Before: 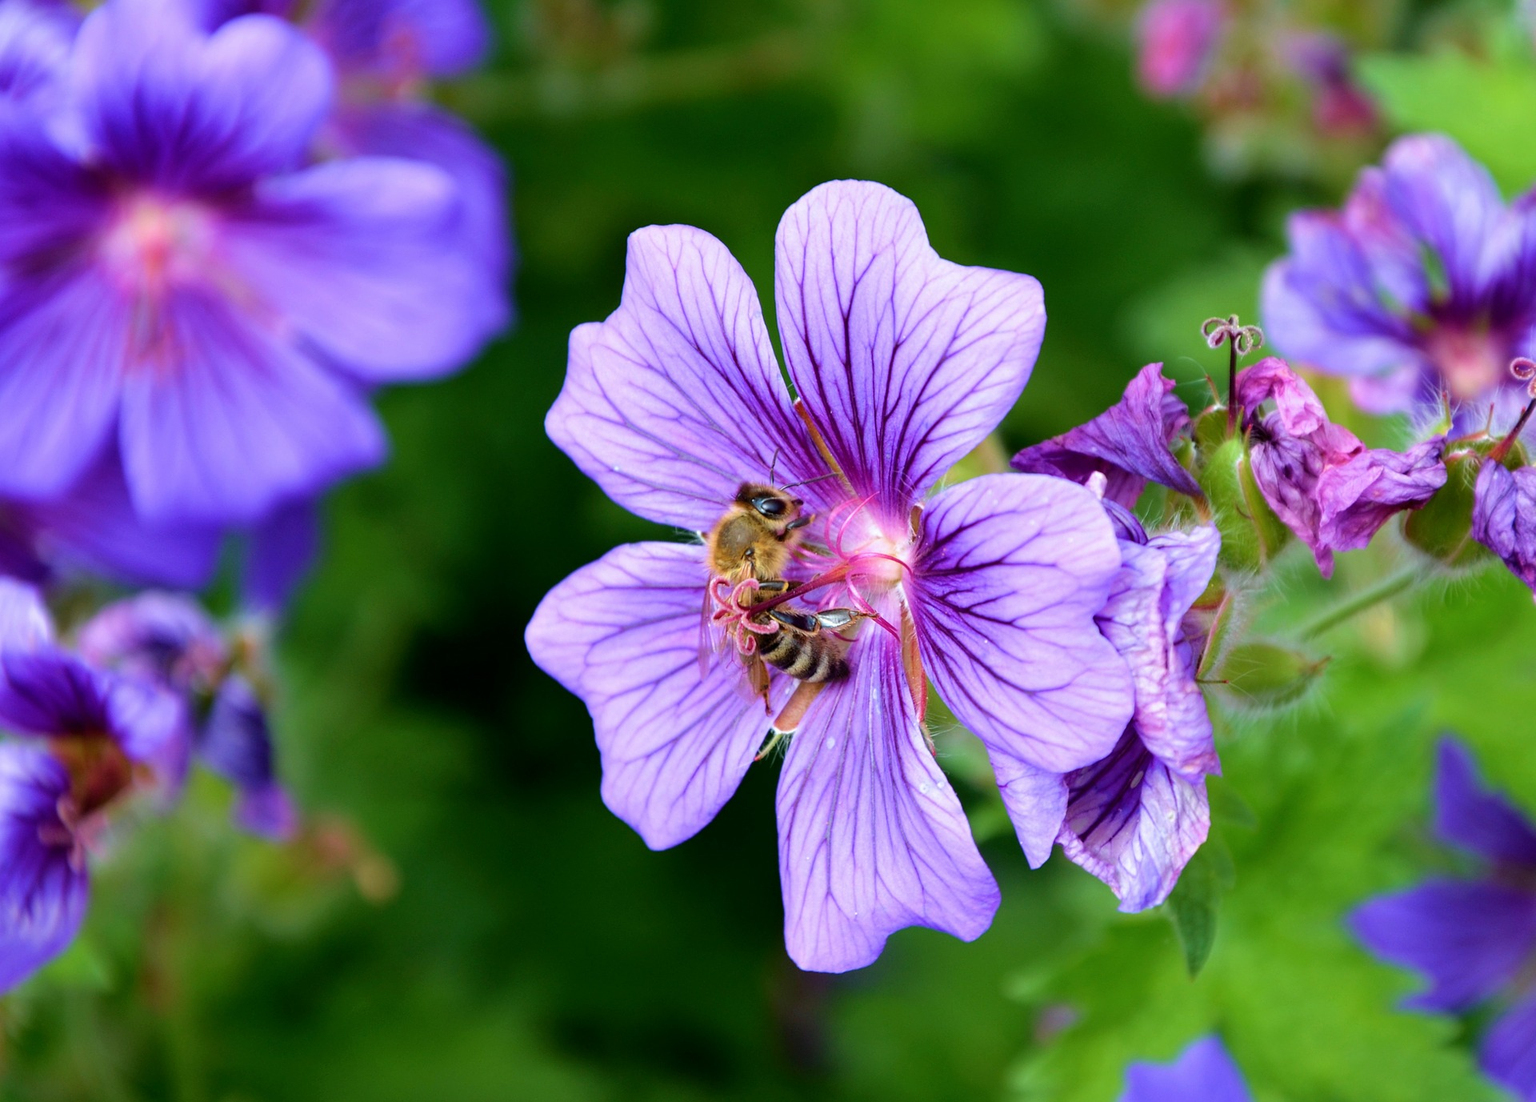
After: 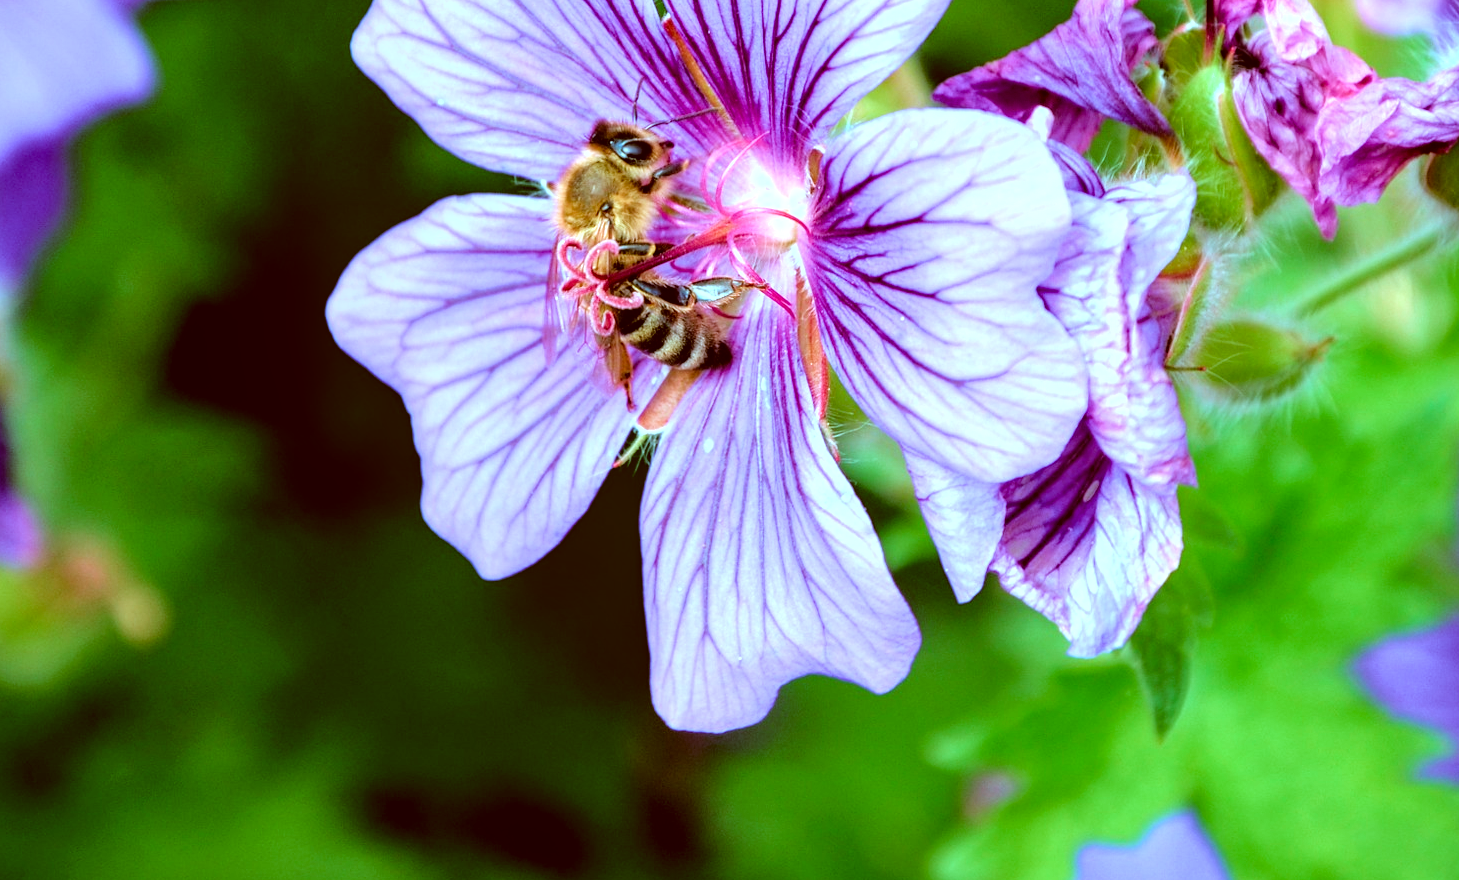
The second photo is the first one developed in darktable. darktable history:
exposure: compensate highlight preservation false
levels: levels [0, 0.374, 0.749]
local contrast: on, module defaults
filmic rgb: black relative exposure -7.65 EV, white relative exposure 4.56 EV, hardness 3.61, color science v4 (2020)
crop and rotate: left 17.219%, top 35.089%, right 6.759%, bottom 0.966%
shadows and highlights: shadows -20.54, white point adjustment -2.1, highlights -34.73
color correction: highlights a* -13.94, highlights b* -16.27, shadows a* 10.12, shadows b* 29.34
